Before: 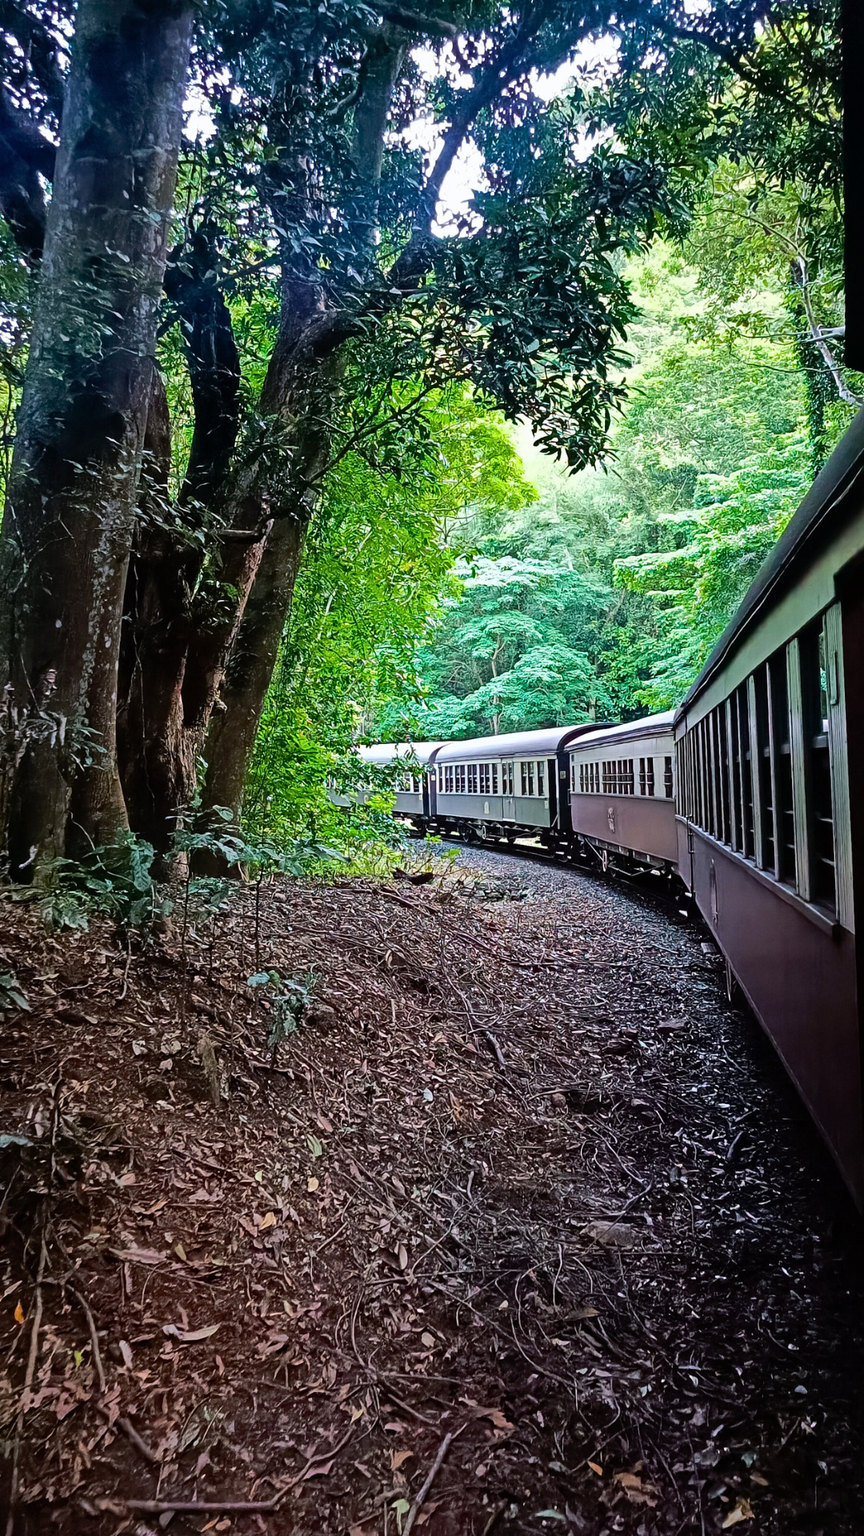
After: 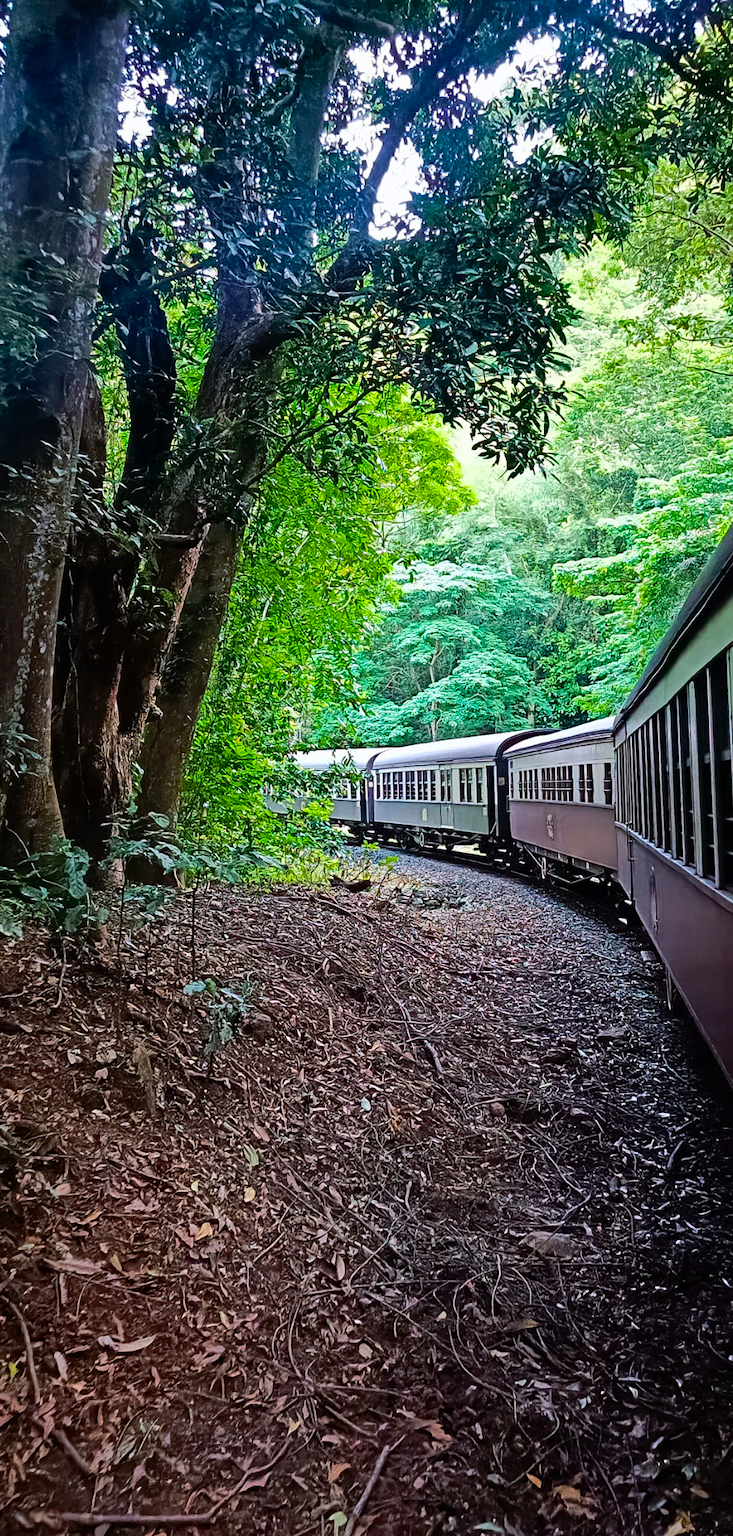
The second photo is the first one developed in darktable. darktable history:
color balance: output saturation 110%
crop: left 7.598%, right 7.873%
